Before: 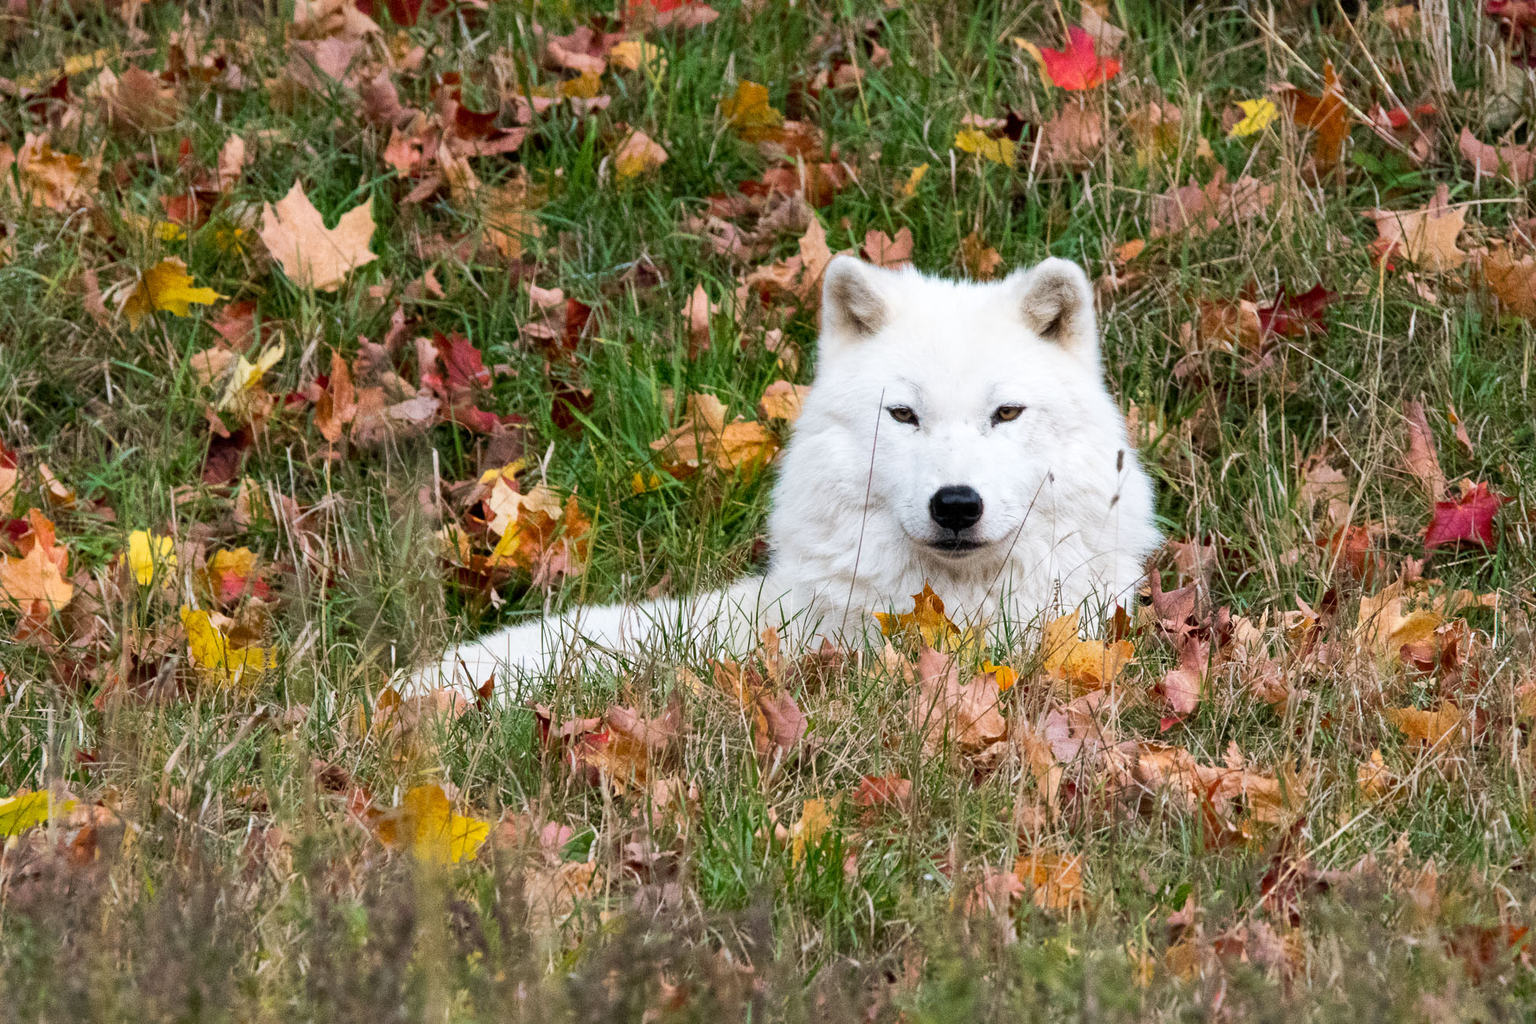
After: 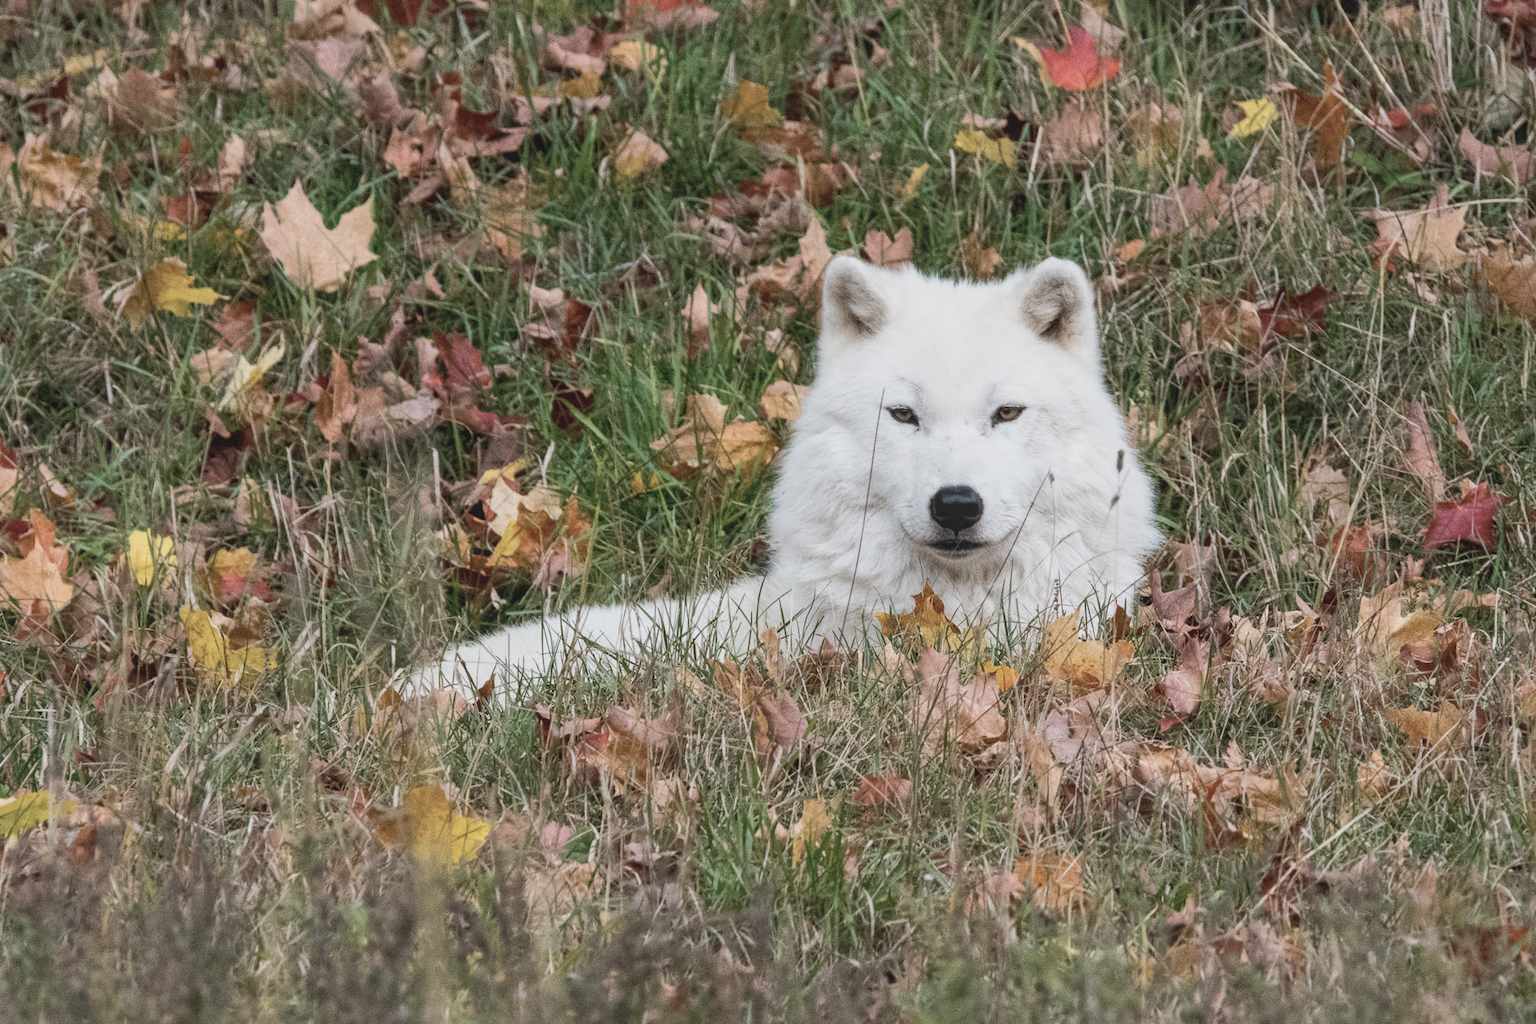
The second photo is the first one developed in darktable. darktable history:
contrast brightness saturation: contrast -0.26, saturation -0.43
local contrast: detail 130%
